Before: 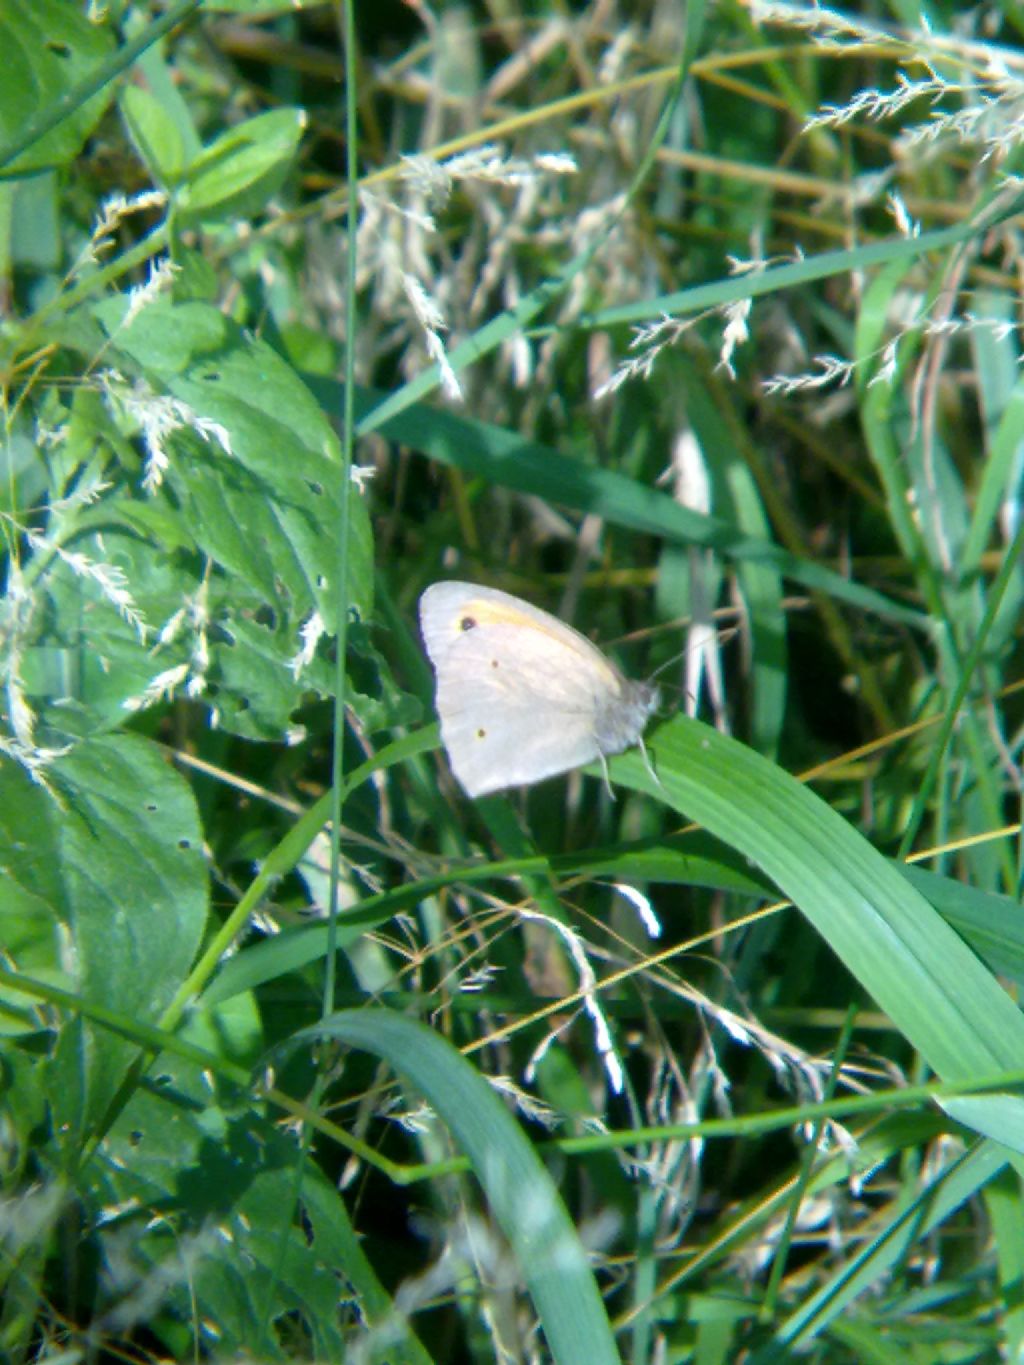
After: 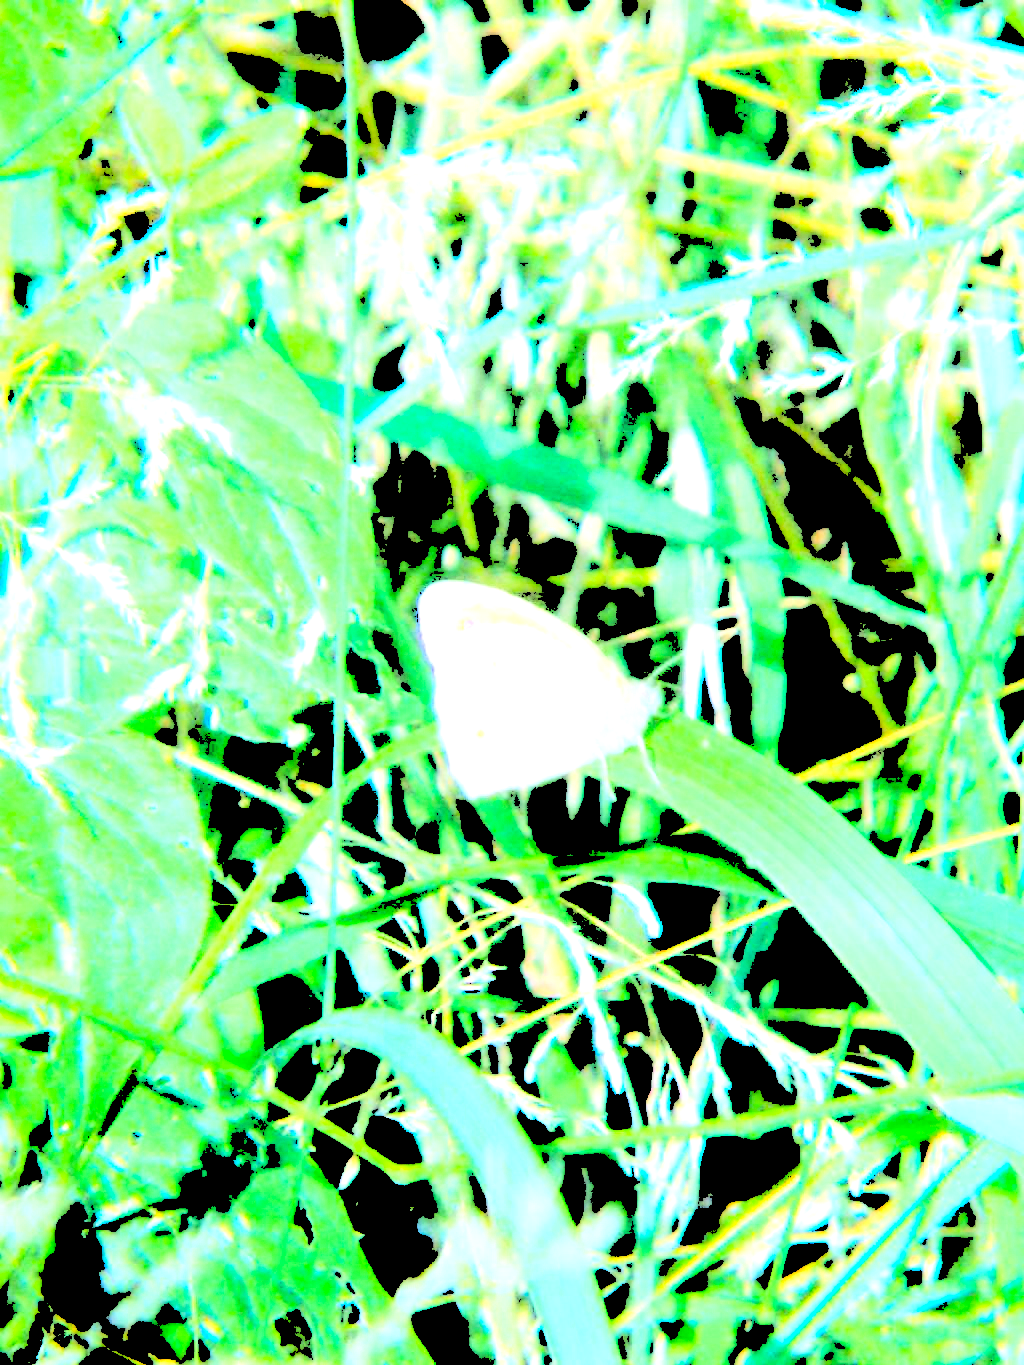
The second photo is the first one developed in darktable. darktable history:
levels: levels [0.246, 0.256, 0.506]
